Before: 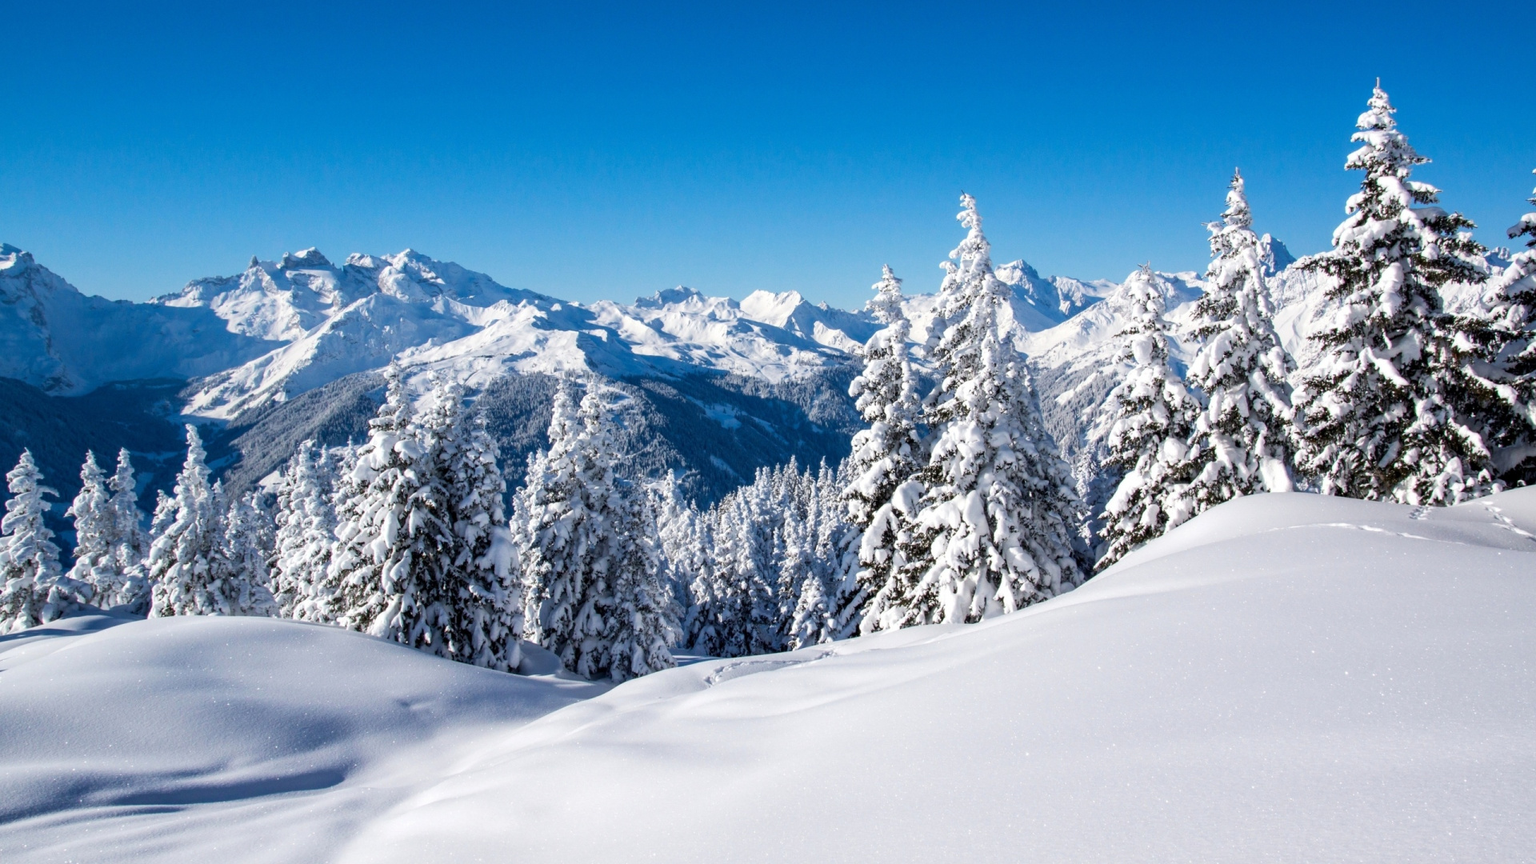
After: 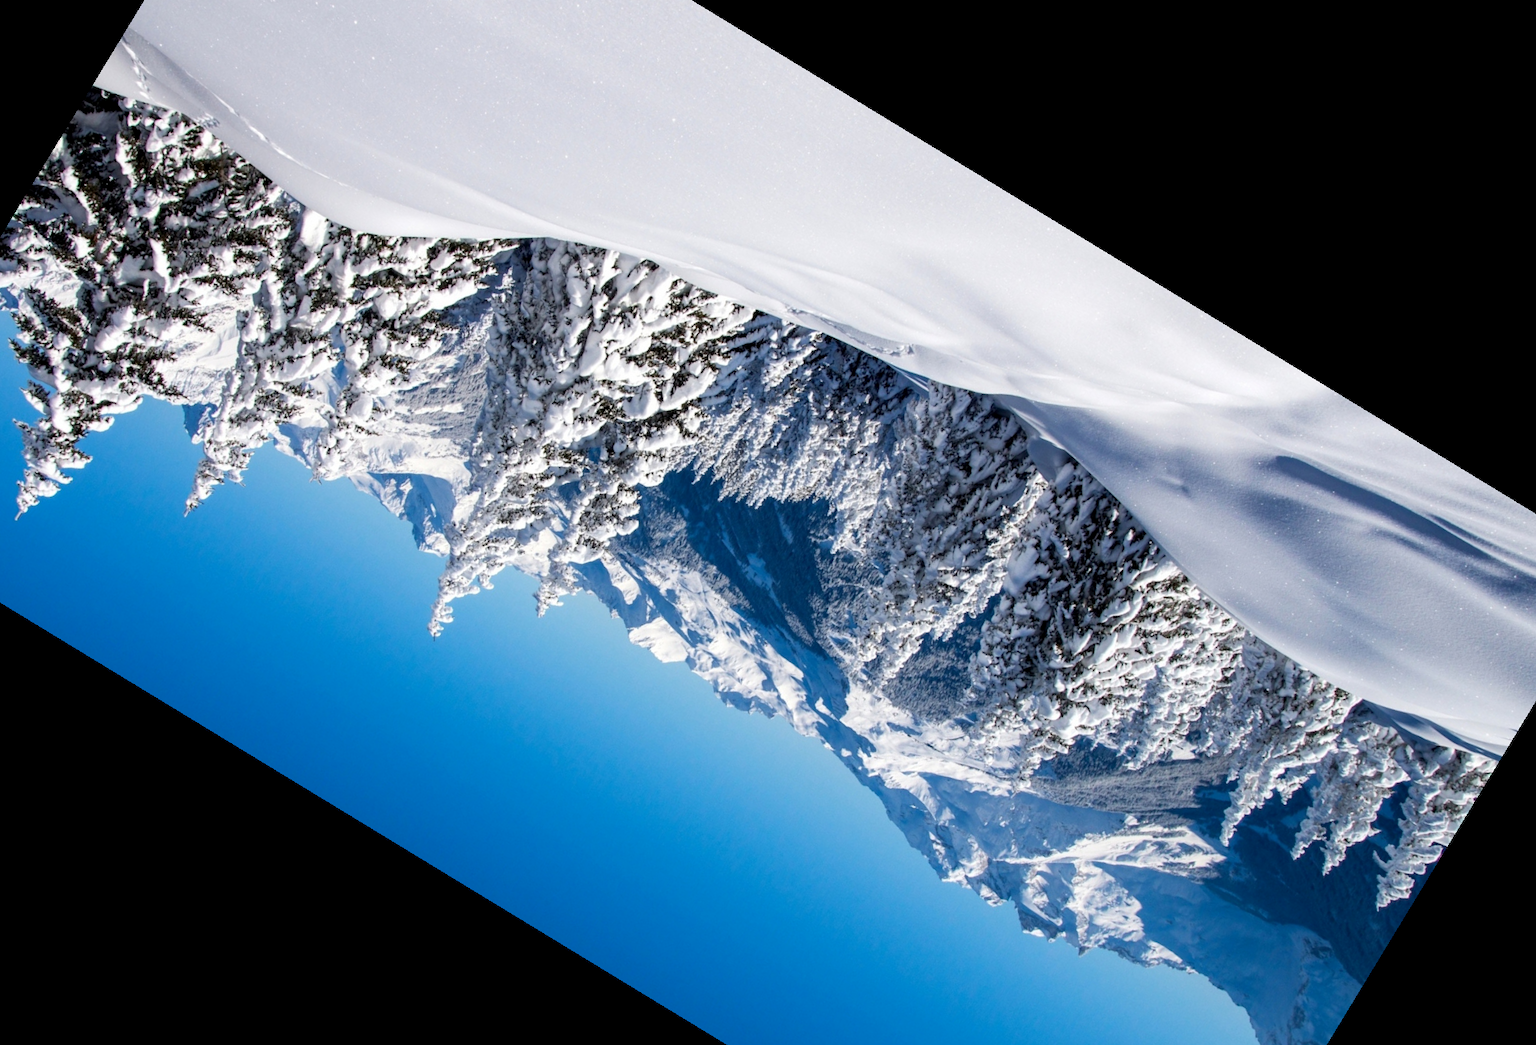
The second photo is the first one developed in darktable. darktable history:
crop and rotate: angle 148.68°, left 9.111%, top 15.603%, right 4.588%, bottom 17.041%
exposure: black level correction 0.001, compensate highlight preservation false
